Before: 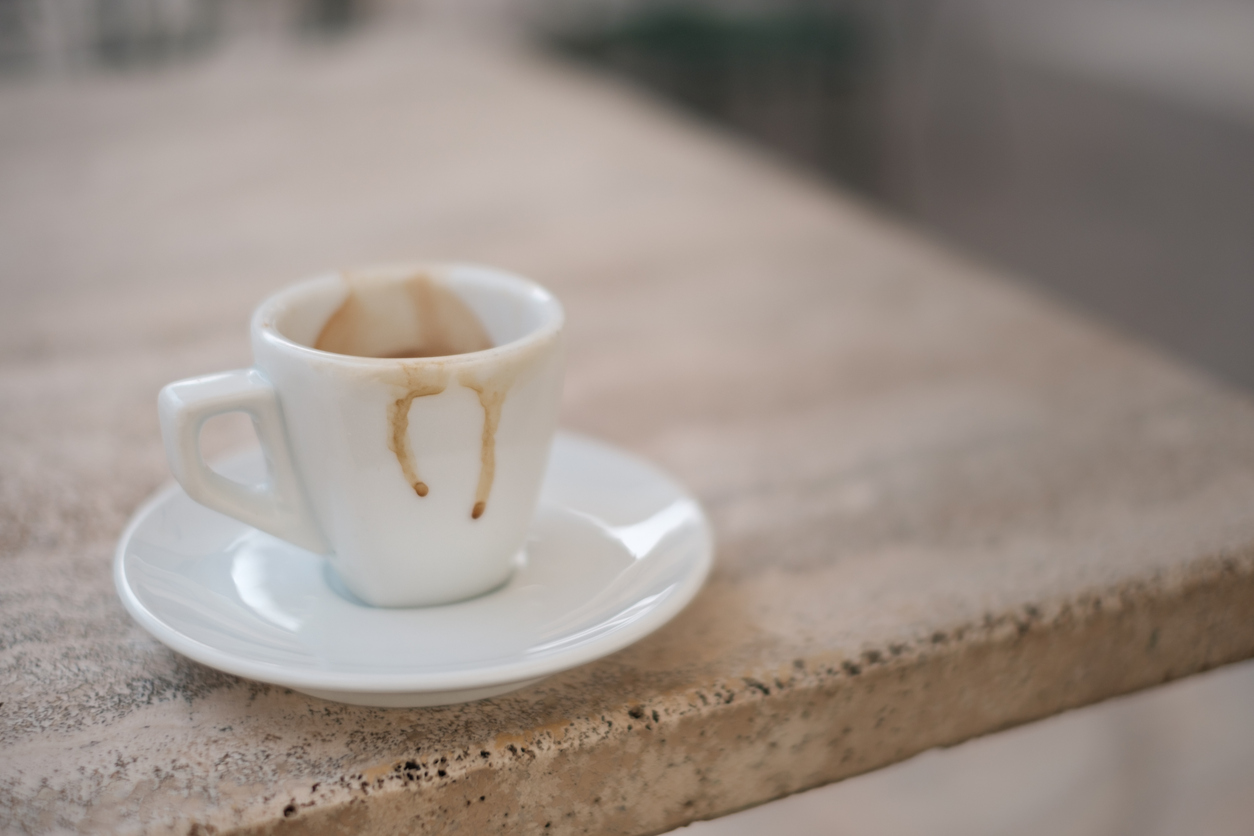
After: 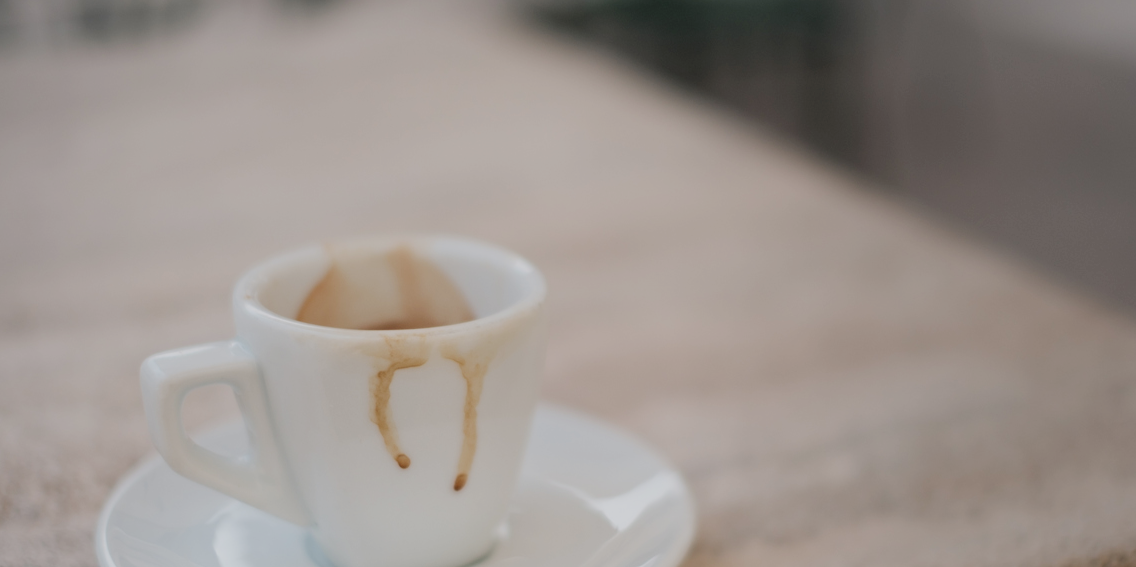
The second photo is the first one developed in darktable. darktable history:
crop: left 1.509%, top 3.452%, right 7.696%, bottom 28.452%
filmic rgb: black relative exposure -7.65 EV, white relative exposure 4.56 EV, hardness 3.61
exposure: compensate highlight preservation false
